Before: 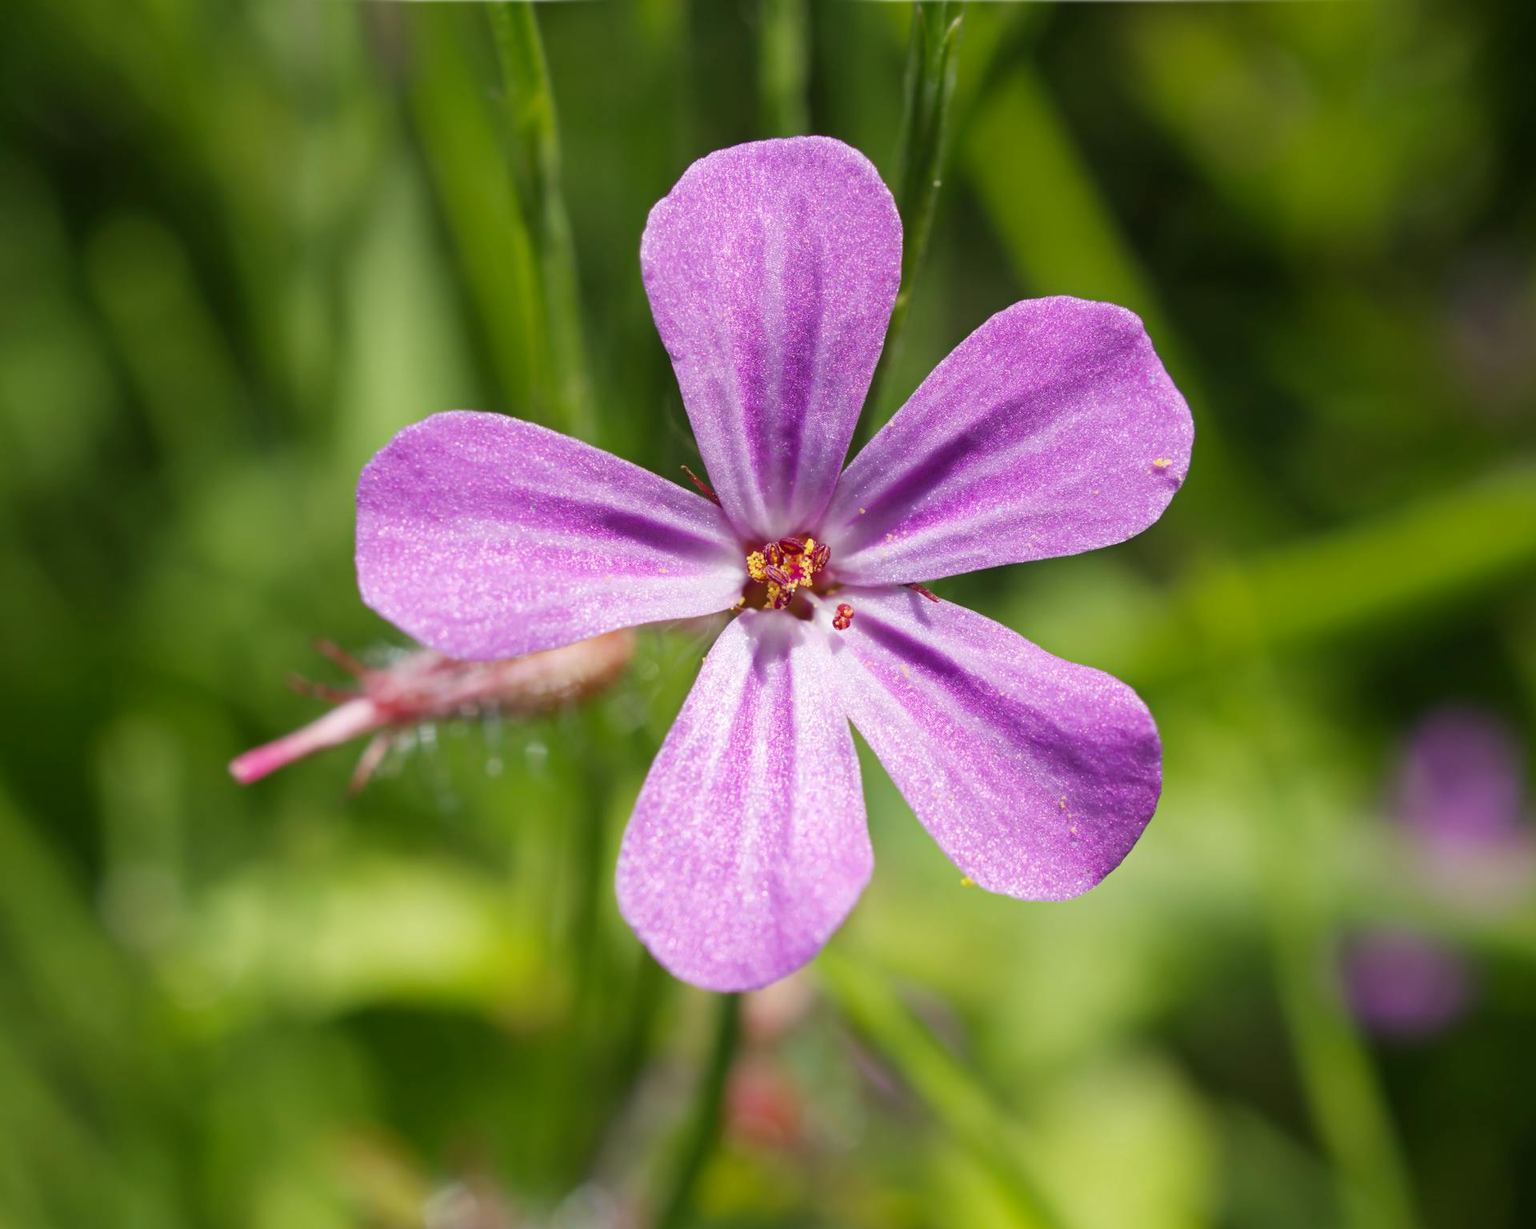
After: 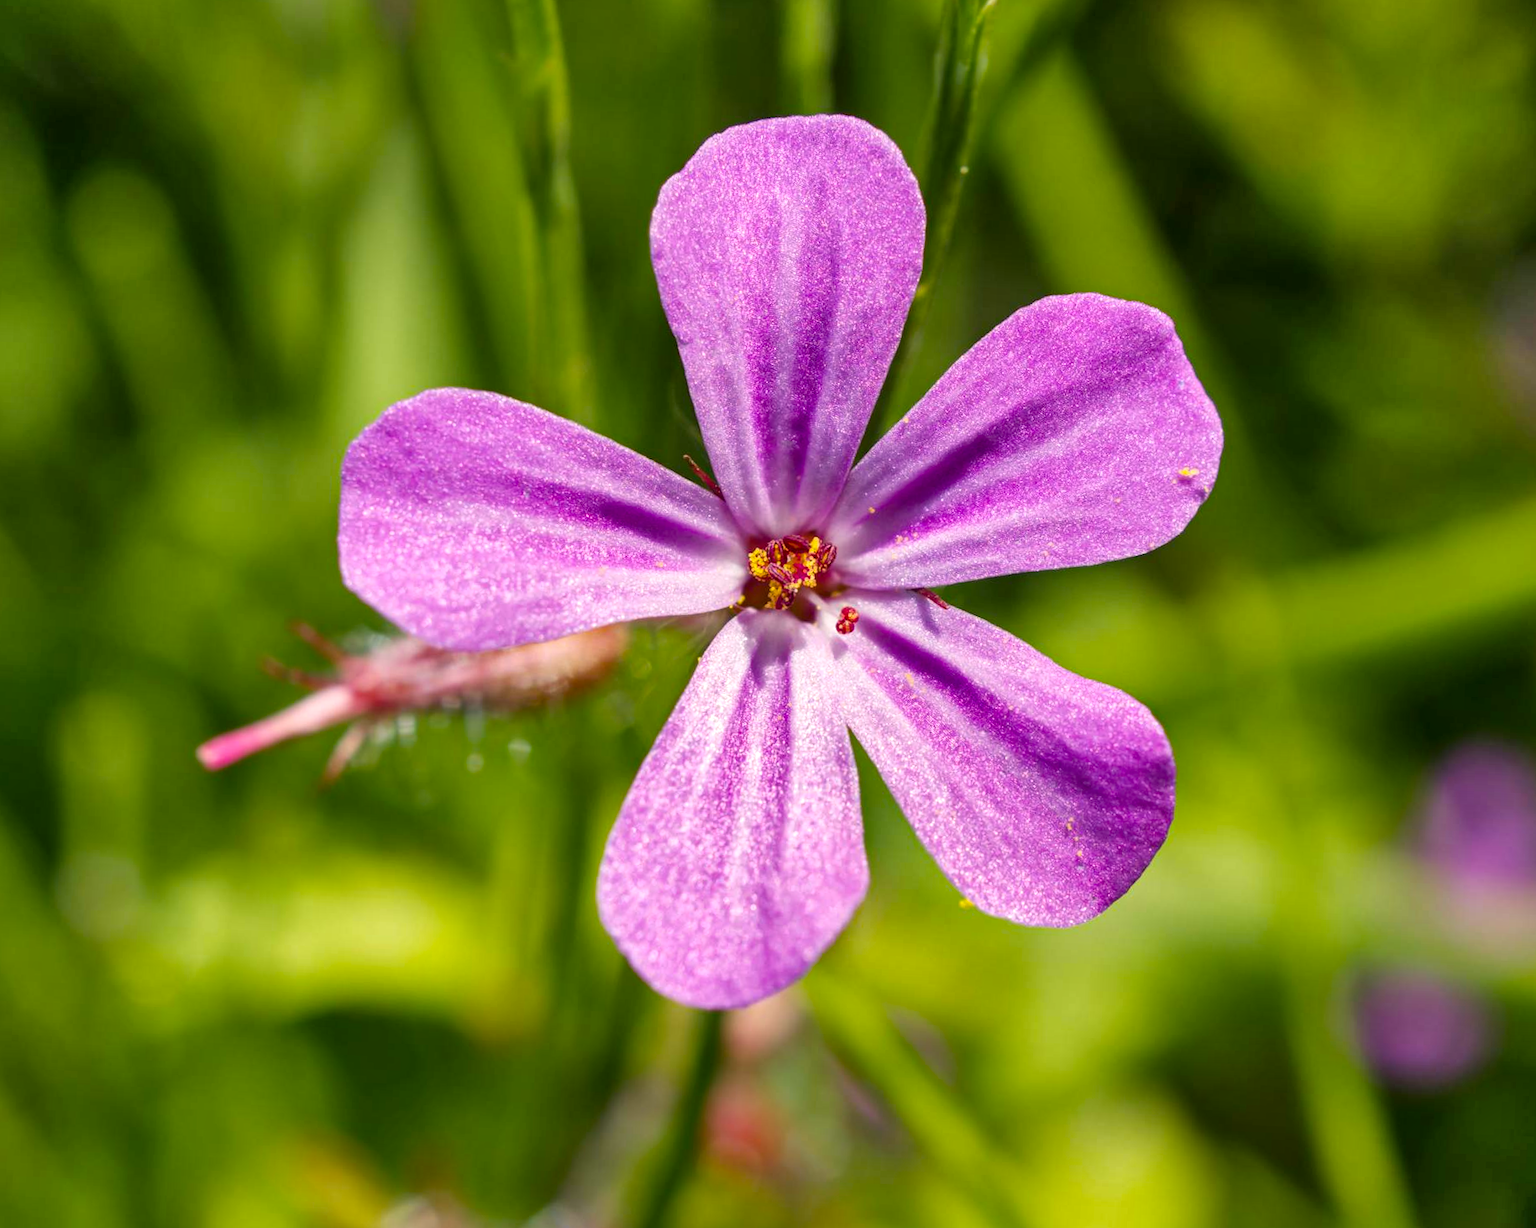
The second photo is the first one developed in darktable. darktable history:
local contrast: detail 130%
shadows and highlights: shadows 60.47, highlights -60.18, soften with gaussian
color balance rgb: highlights gain › chroma 2.011%, highlights gain › hue 67.06°, perceptual saturation grading › global saturation 4.193%, global vibrance 40.284%
crop and rotate: angle -2.32°
